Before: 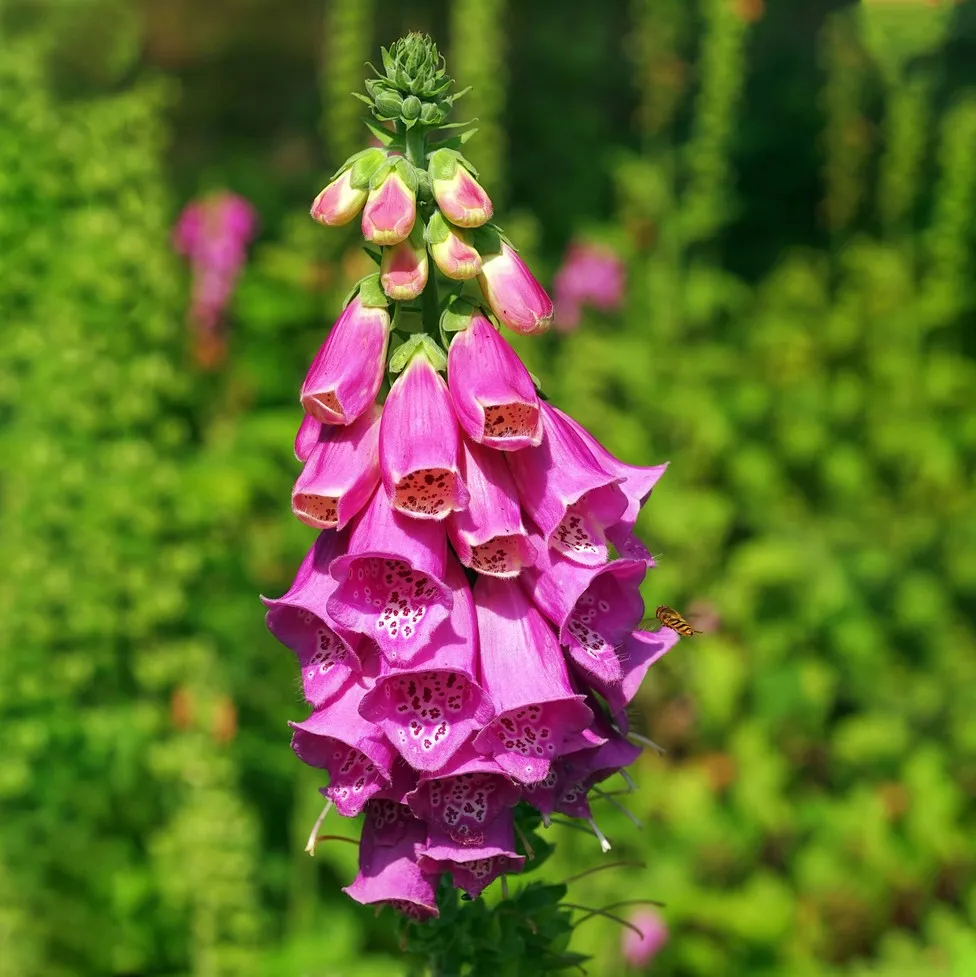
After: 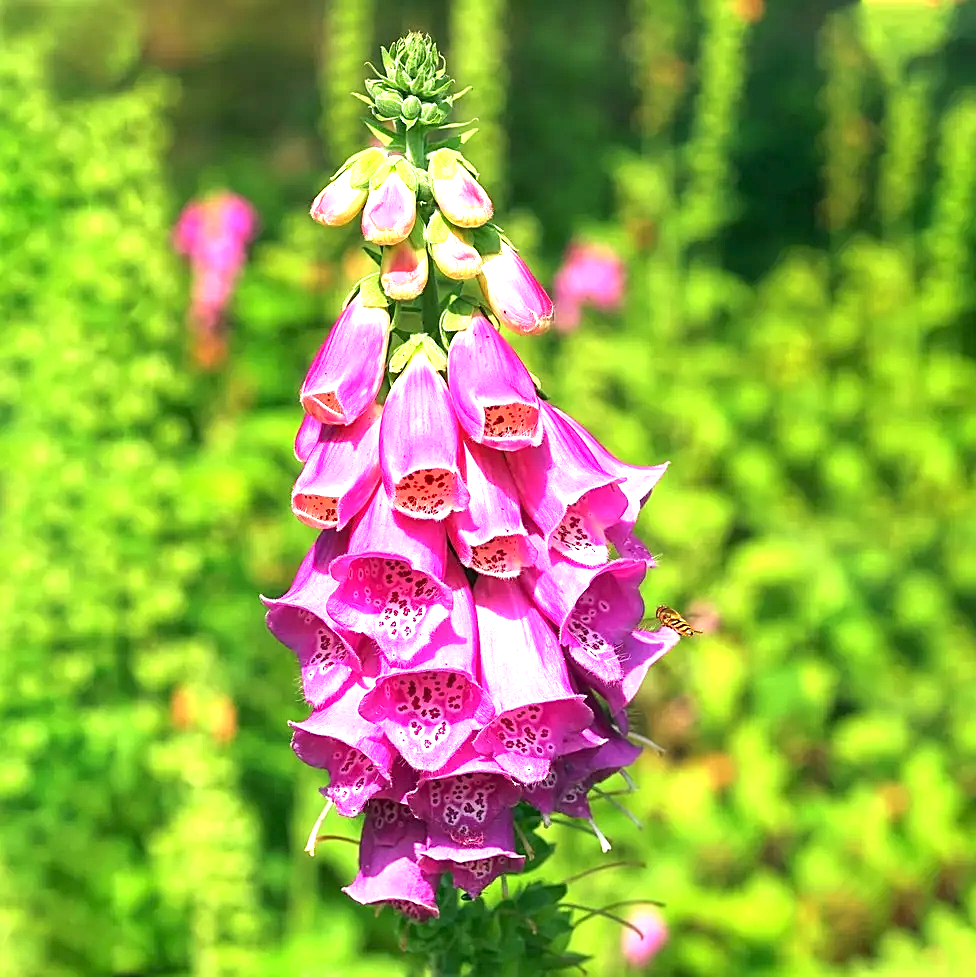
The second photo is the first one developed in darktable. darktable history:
exposure: black level correction 0, exposure 1.455 EV, compensate exposure bias true, compensate highlight preservation false
sharpen: on, module defaults
